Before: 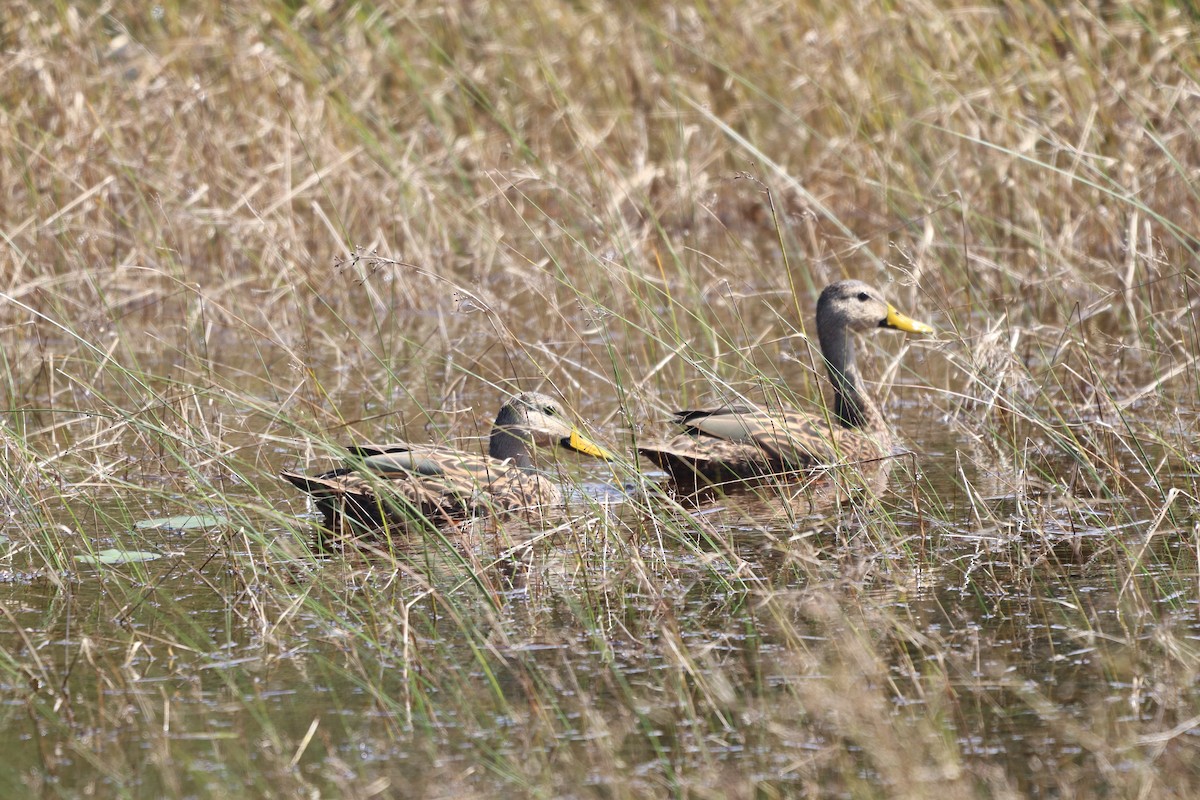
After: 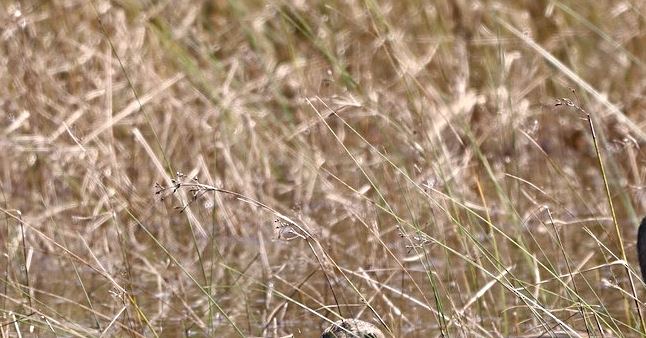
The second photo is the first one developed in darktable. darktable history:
crop: left 14.995%, top 9.213%, right 31.088%, bottom 48.434%
color balance rgb: power › luminance -14.913%, highlights gain › chroma 2.011%, highlights gain › hue 46.41°, perceptual saturation grading › global saturation 20%, perceptual saturation grading › highlights -50.604%, perceptual saturation grading › shadows 30.119%, perceptual brilliance grading › highlights 2.753%, global vibrance 20%
sharpen: on, module defaults
